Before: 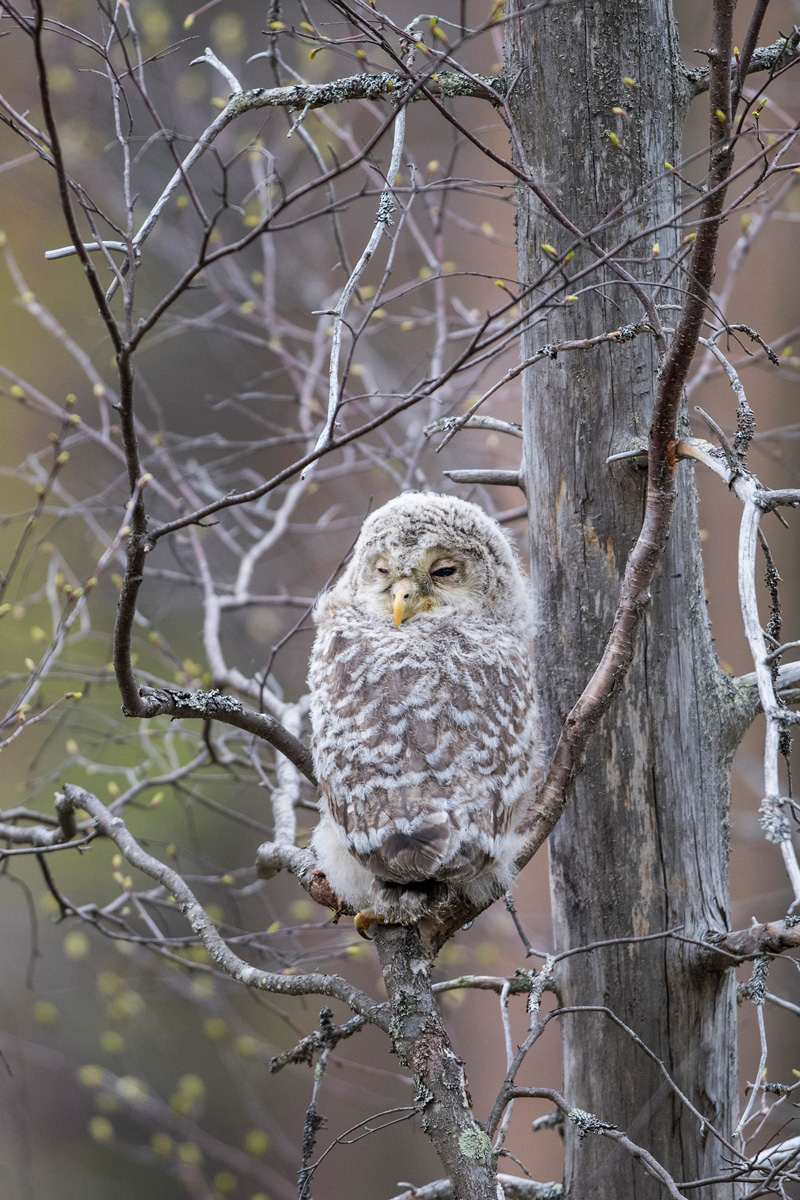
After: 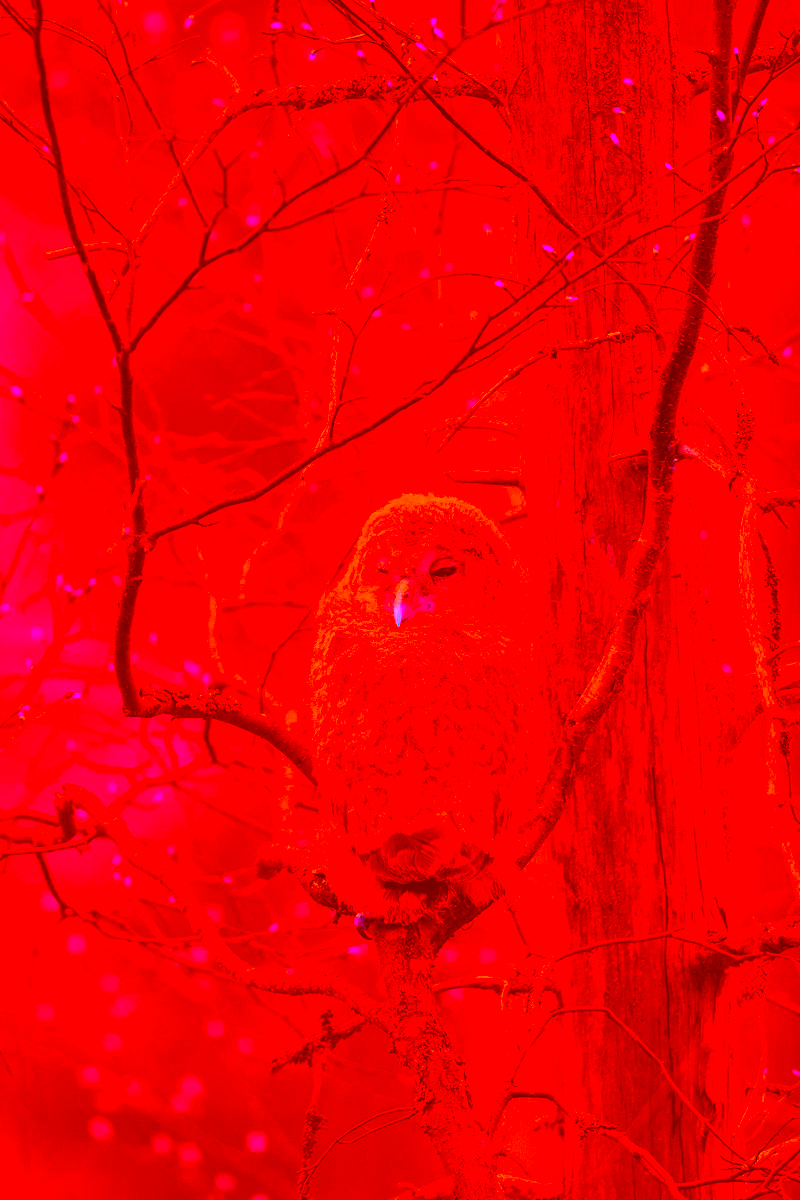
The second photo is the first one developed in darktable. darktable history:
color balance: output saturation 120%
color correction: highlights a* -39.68, highlights b* -40, shadows a* -40, shadows b* -40, saturation -3
